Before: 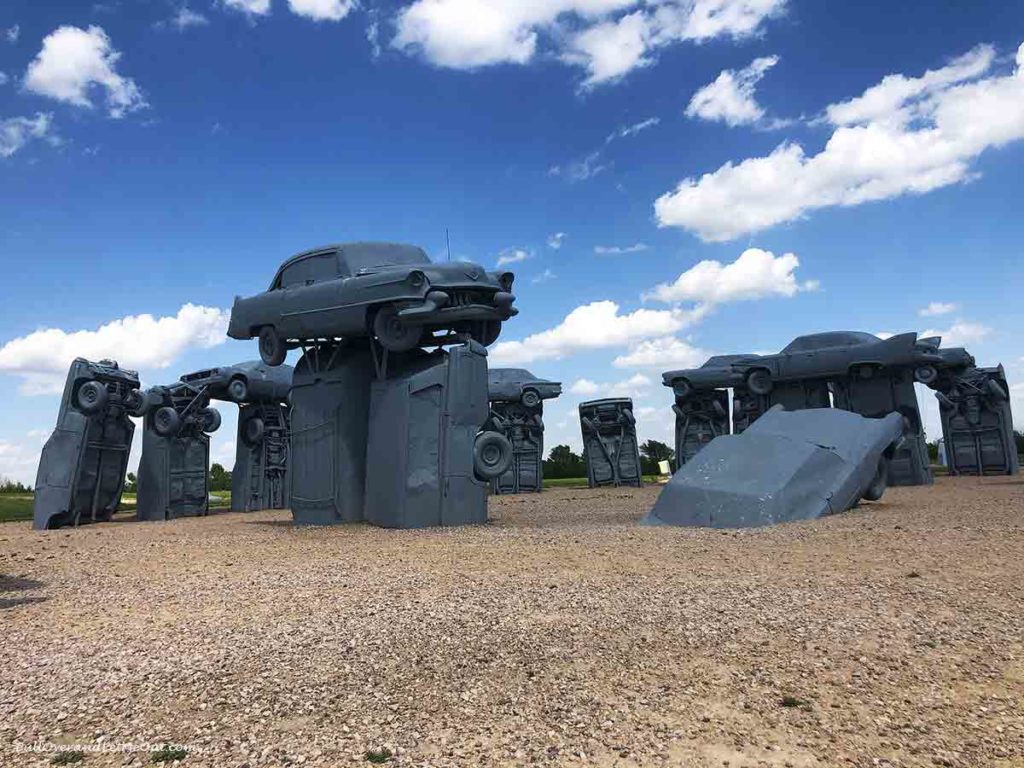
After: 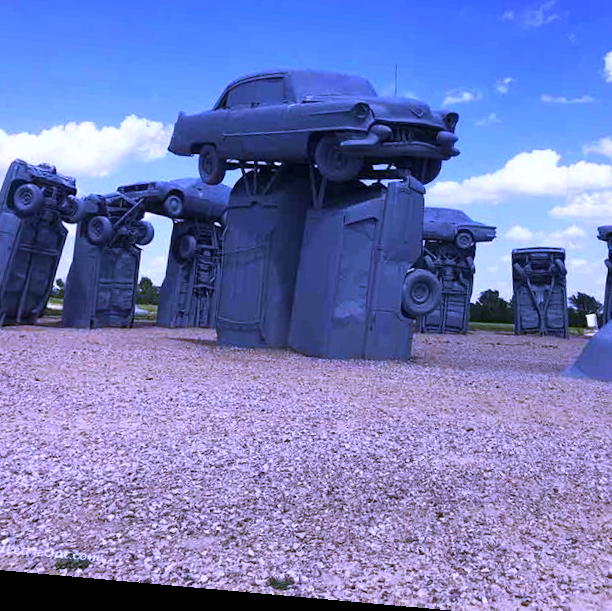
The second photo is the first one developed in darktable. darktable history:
rotate and perspective: rotation 5.12°, automatic cropping off
crop: left 8.966%, top 23.852%, right 34.699%, bottom 4.703%
white balance: red 0.98, blue 1.61
